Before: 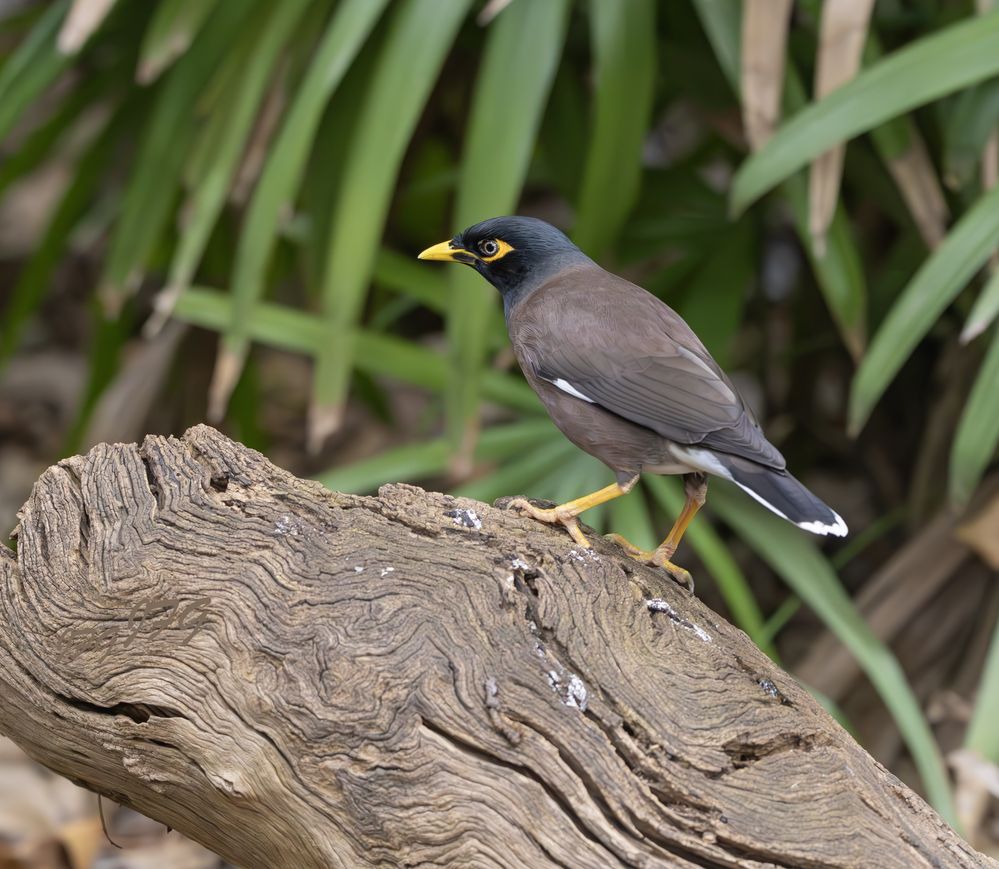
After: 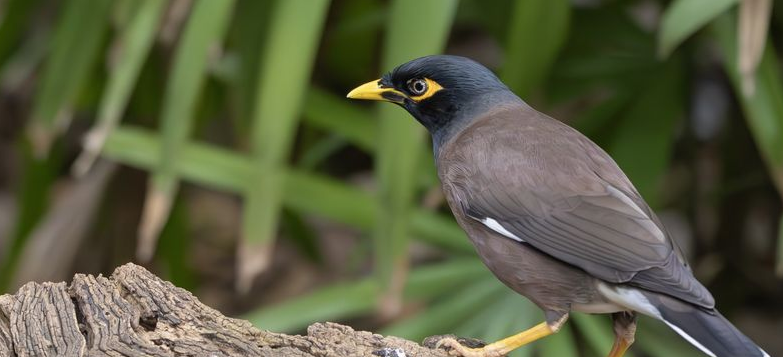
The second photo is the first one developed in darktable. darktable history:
crop: left 7.158%, top 18.569%, right 14.365%, bottom 40.251%
color zones: curves: ch0 [(0, 0.5) (0.143, 0.5) (0.286, 0.5) (0.429, 0.5) (0.571, 0.5) (0.714, 0.476) (0.857, 0.5) (1, 0.5)]; ch2 [(0, 0.5) (0.143, 0.5) (0.286, 0.5) (0.429, 0.5) (0.571, 0.5) (0.714, 0.487) (0.857, 0.5) (1, 0.5)]
